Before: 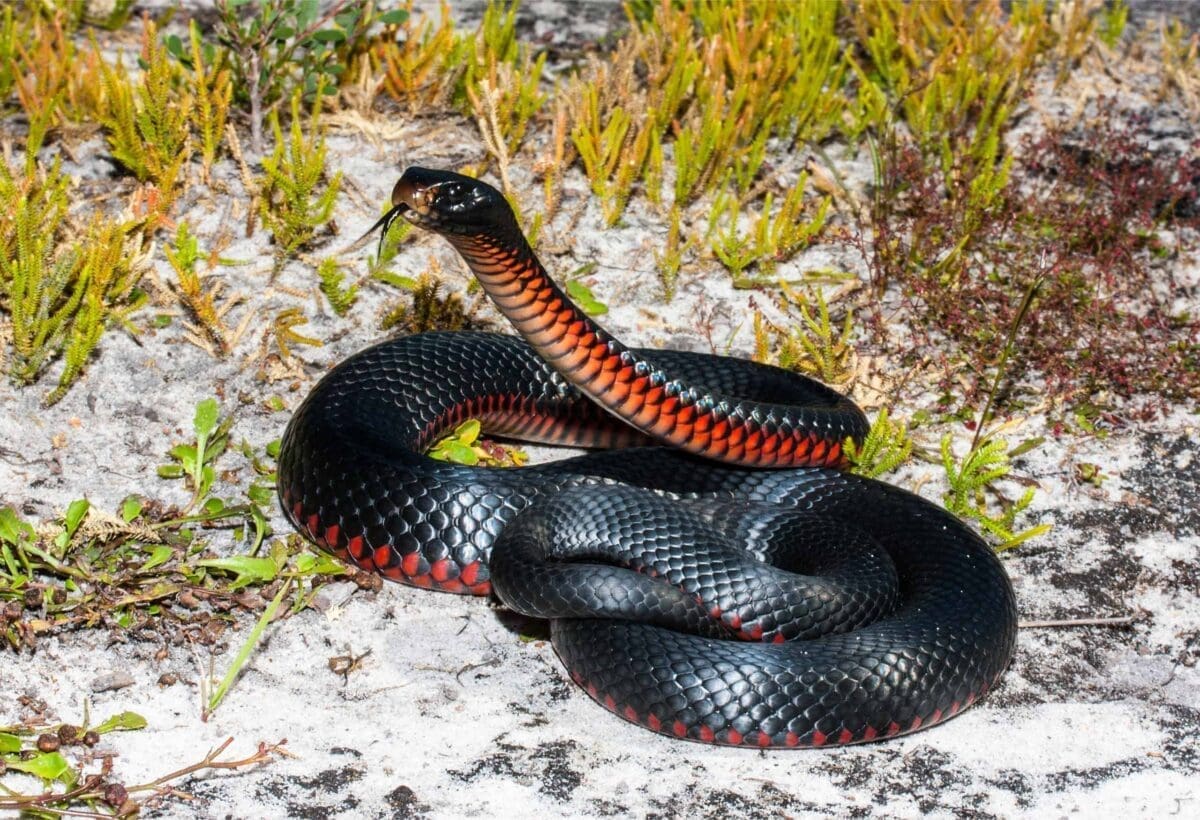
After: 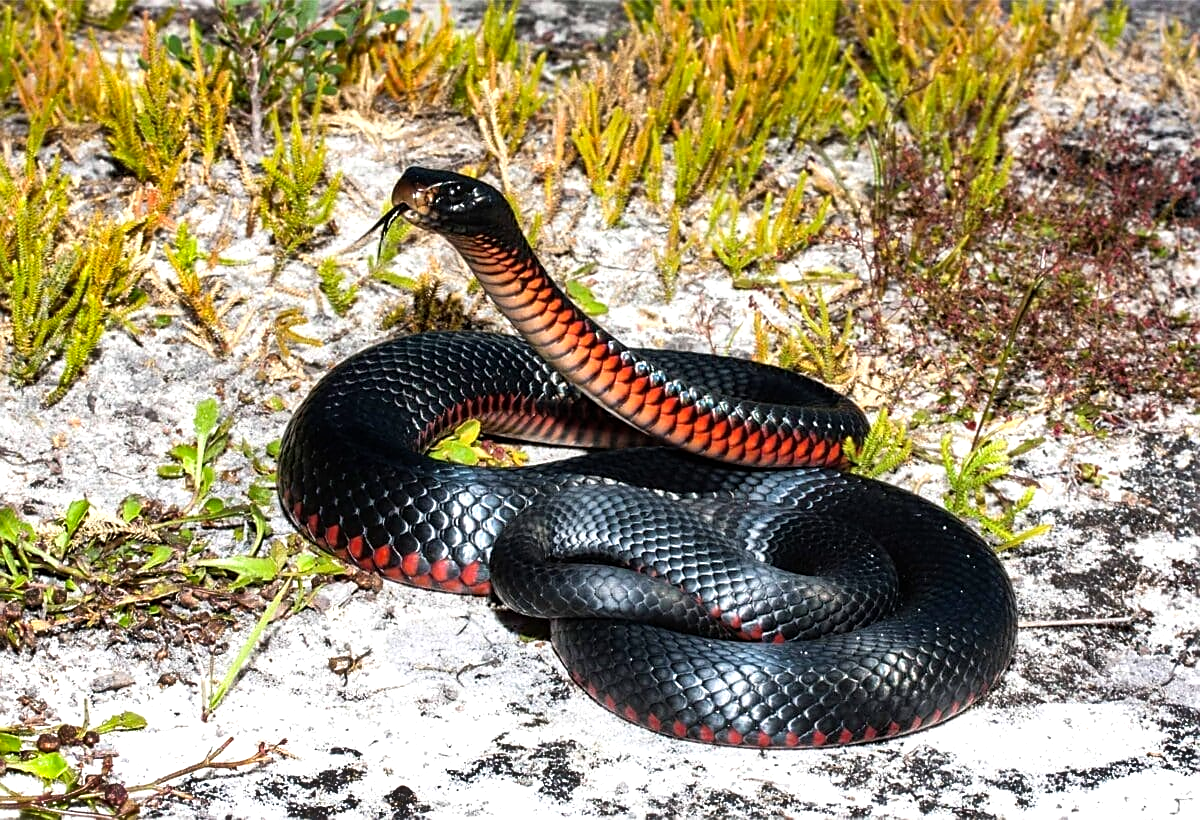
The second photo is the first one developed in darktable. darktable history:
tone equalizer: -8 EV -0.45 EV, -7 EV -0.373 EV, -6 EV -0.37 EV, -5 EV -0.224 EV, -3 EV 0.221 EV, -2 EV 0.317 EV, -1 EV 0.4 EV, +0 EV 0.392 EV
shadows and highlights: soften with gaussian
sharpen: on, module defaults
